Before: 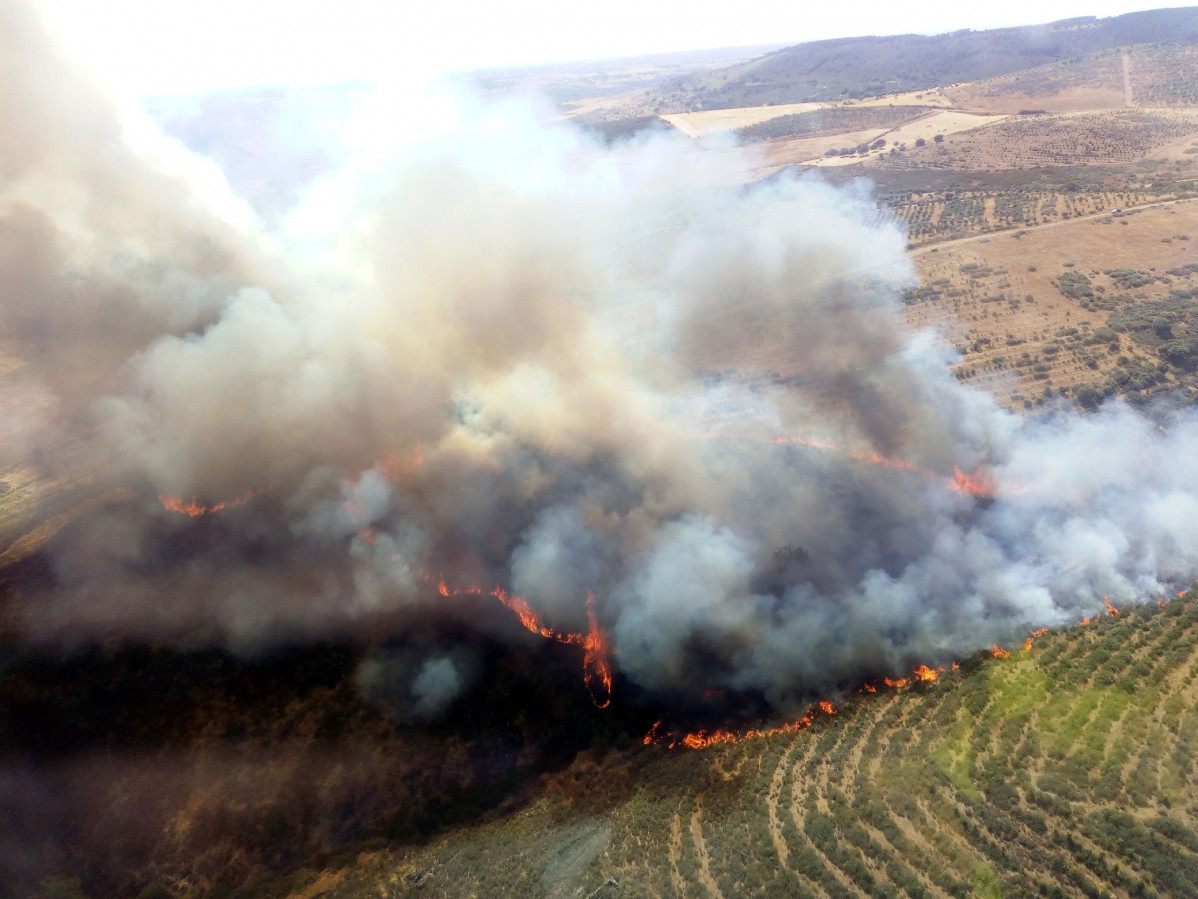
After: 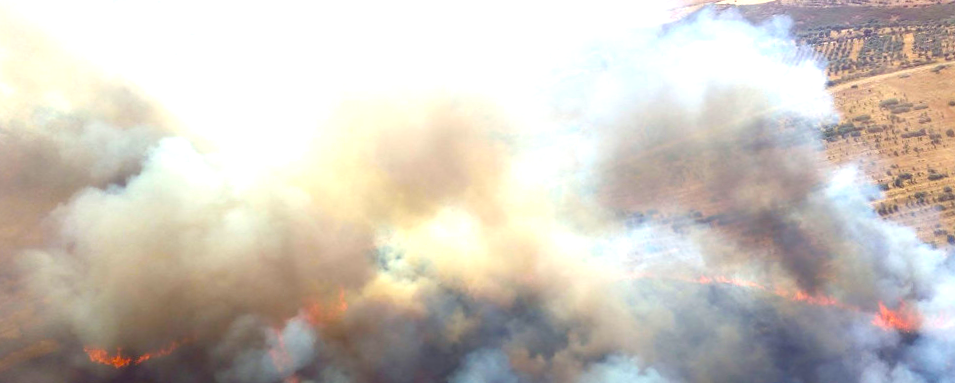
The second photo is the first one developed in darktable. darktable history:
crop: left 7.036%, top 18.398%, right 14.379%, bottom 40.043%
rotate and perspective: rotation -1.17°, automatic cropping off
color balance rgb: linear chroma grading › global chroma 9%, perceptual saturation grading › global saturation 36%, perceptual saturation grading › shadows 35%, perceptual brilliance grading › global brilliance 15%, perceptual brilliance grading › shadows -35%, global vibrance 15%
